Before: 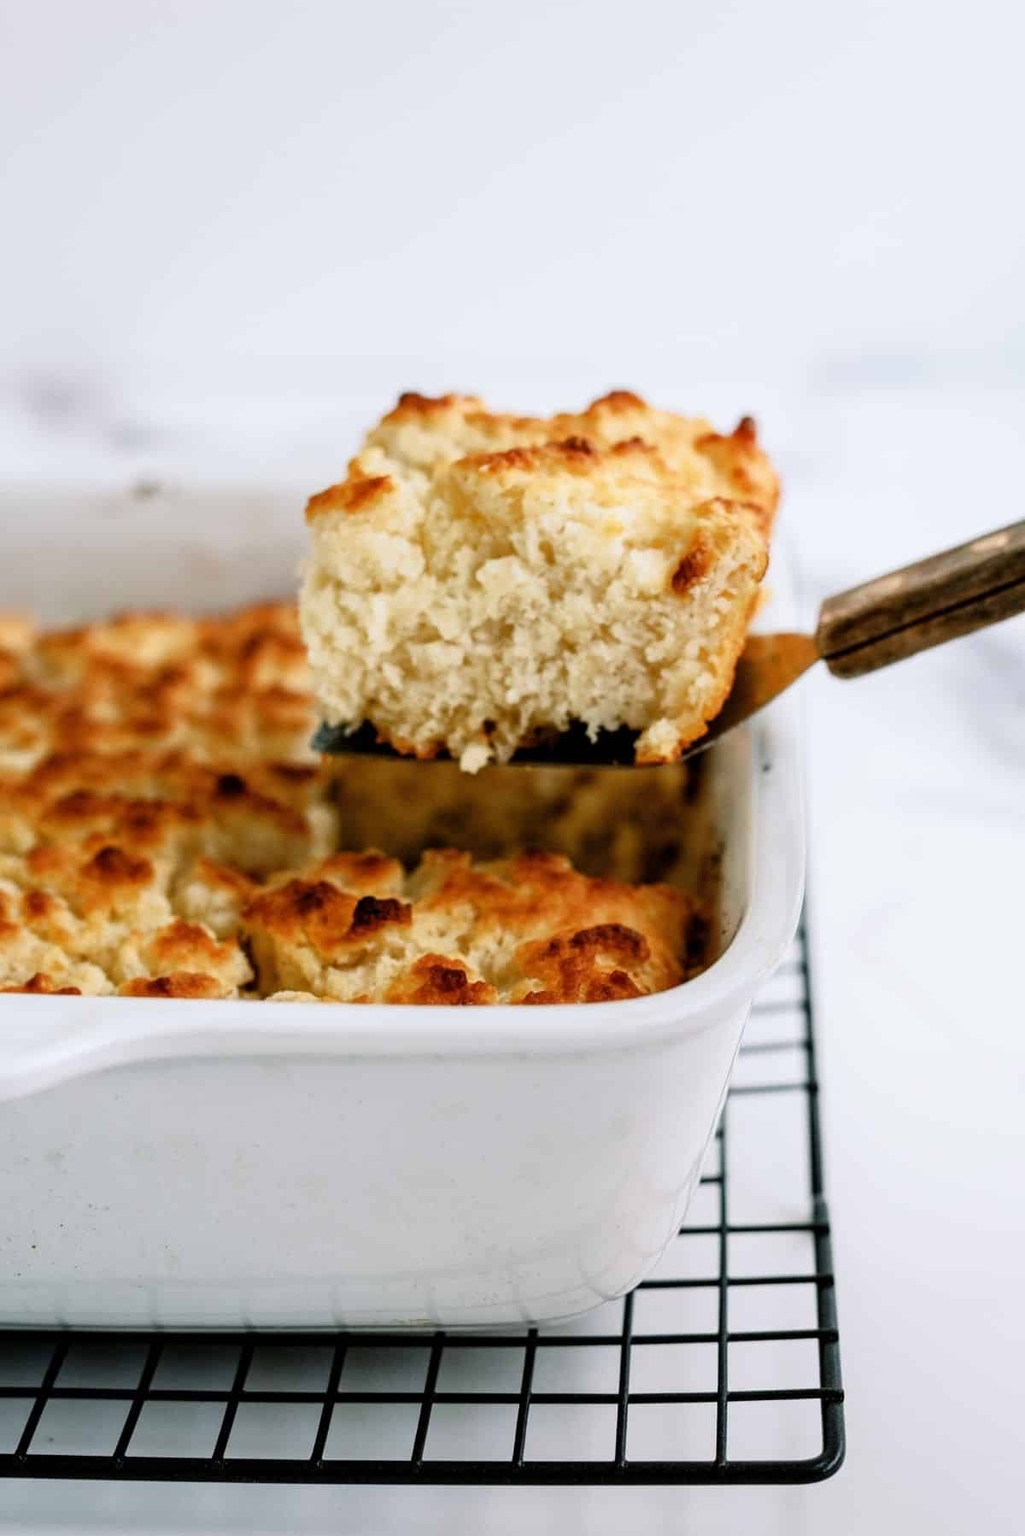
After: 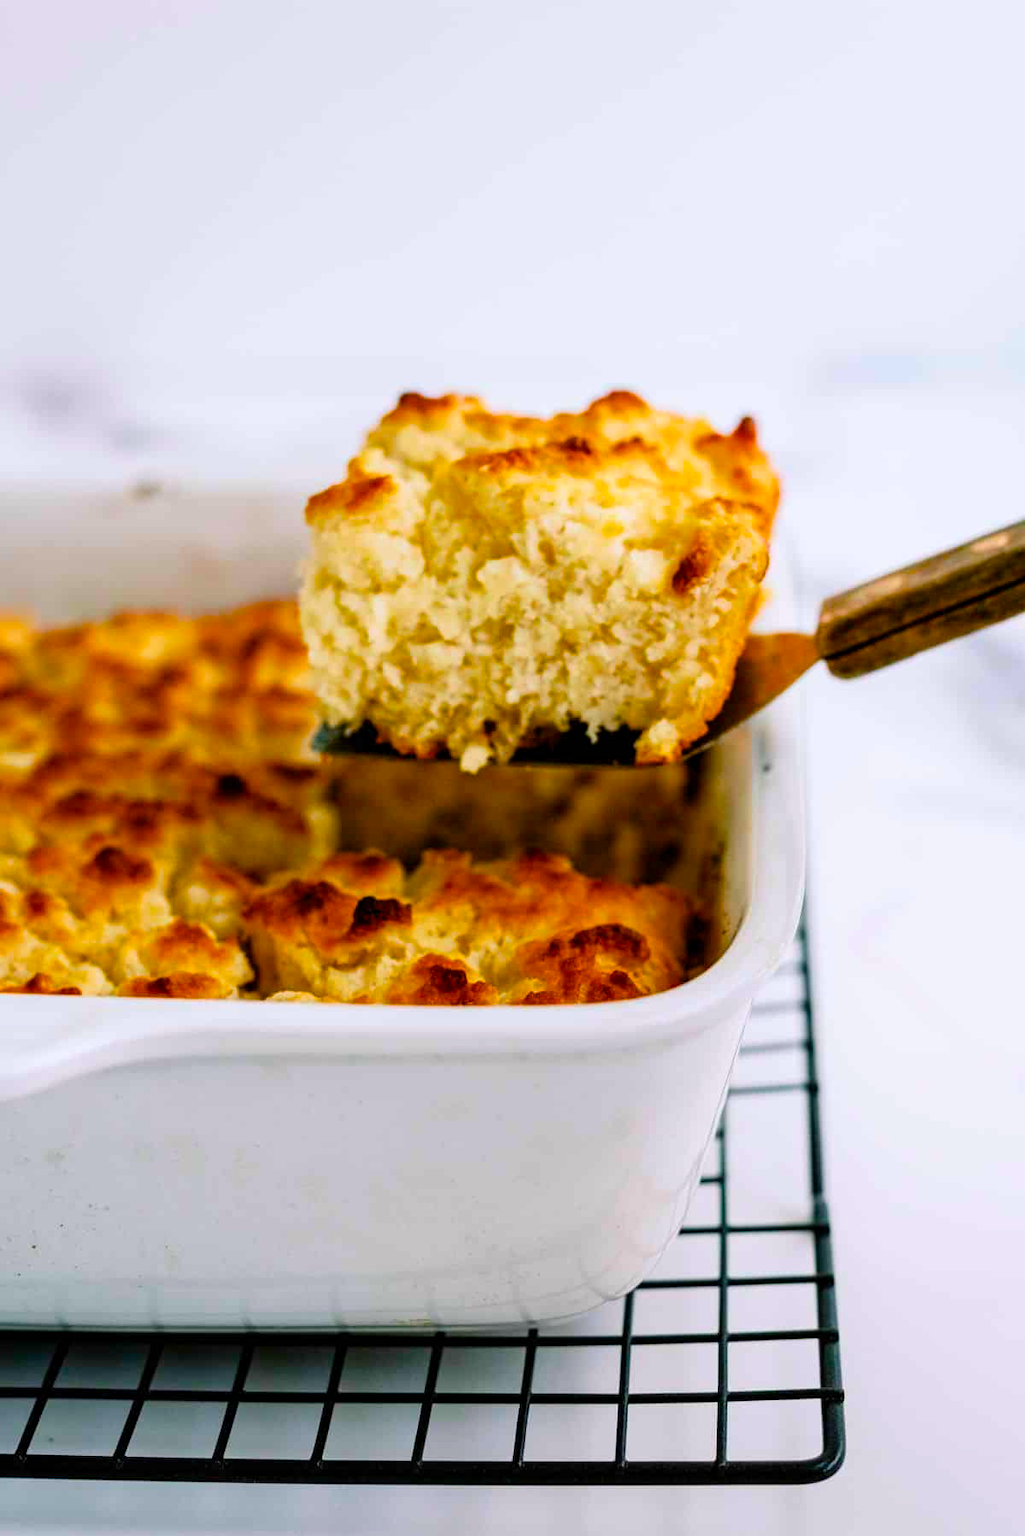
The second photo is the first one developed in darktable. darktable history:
color balance rgb: highlights gain › chroma 0.235%, highlights gain › hue 332.84°, linear chroma grading › global chroma 15.11%, perceptual saturation grading › global saturation 35.785%, perceptual saturation grading › shadows 35.193%
contrast brightness saturation: saturation 0.121
